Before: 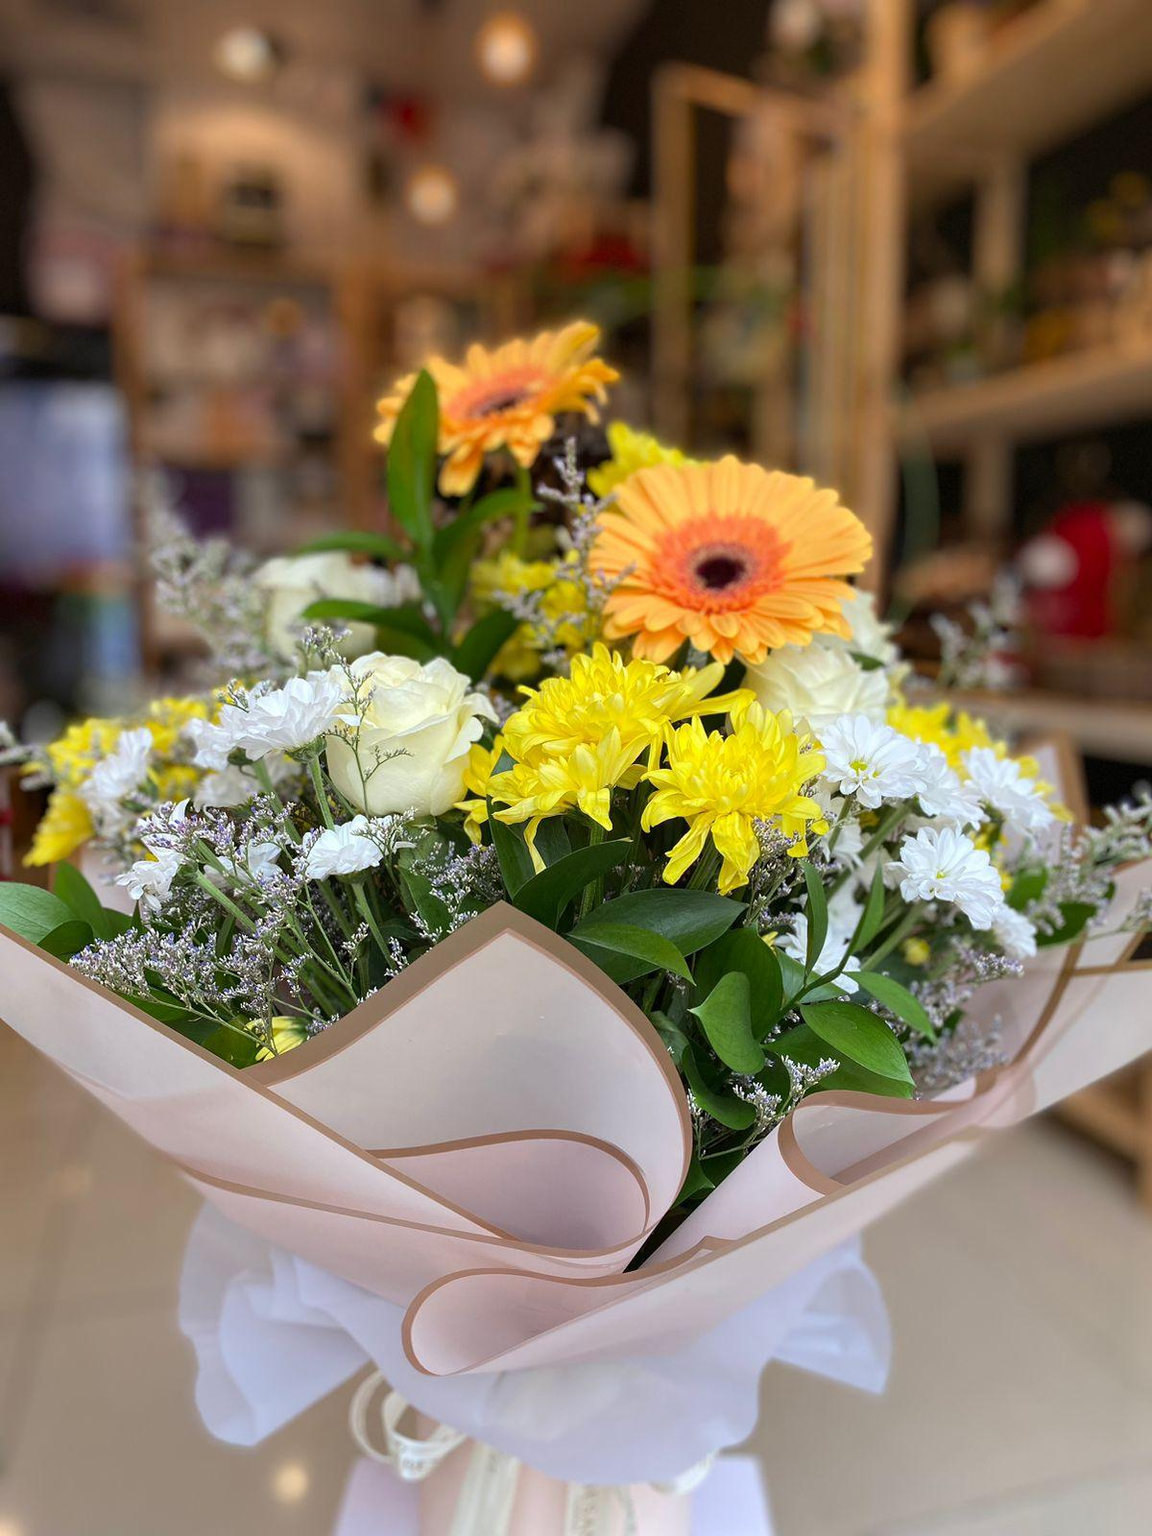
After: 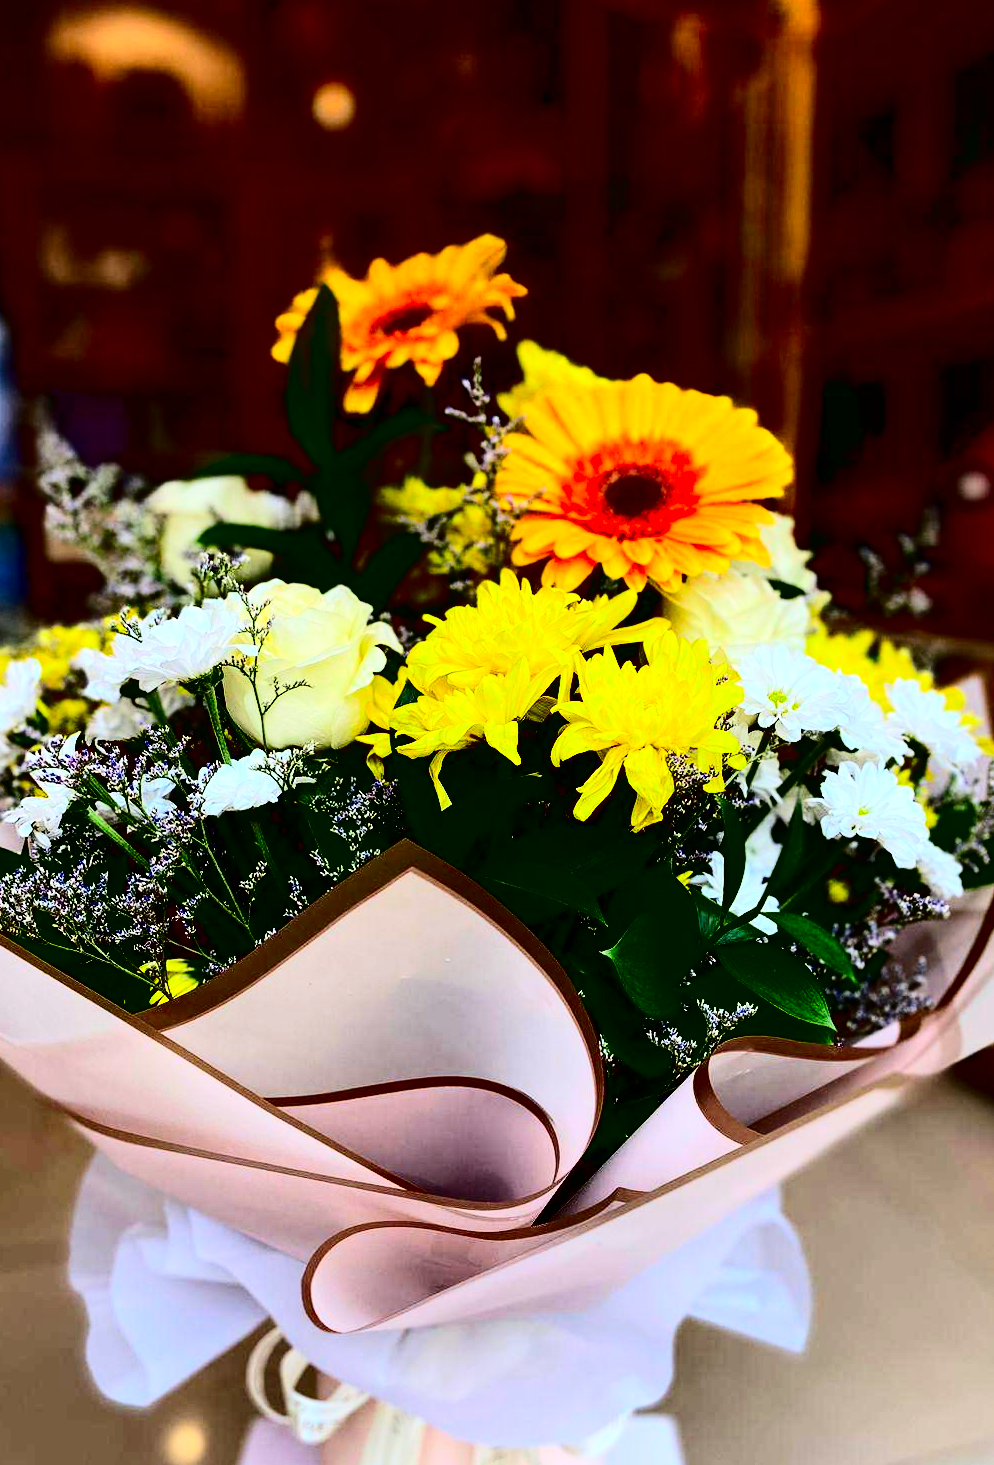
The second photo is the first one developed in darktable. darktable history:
crop: left 9.807%, top 6.259%, right 7.334%, bottom 2.177%
contrast brightness saturation: contrast 0.77, brightness -1, saturation 1
